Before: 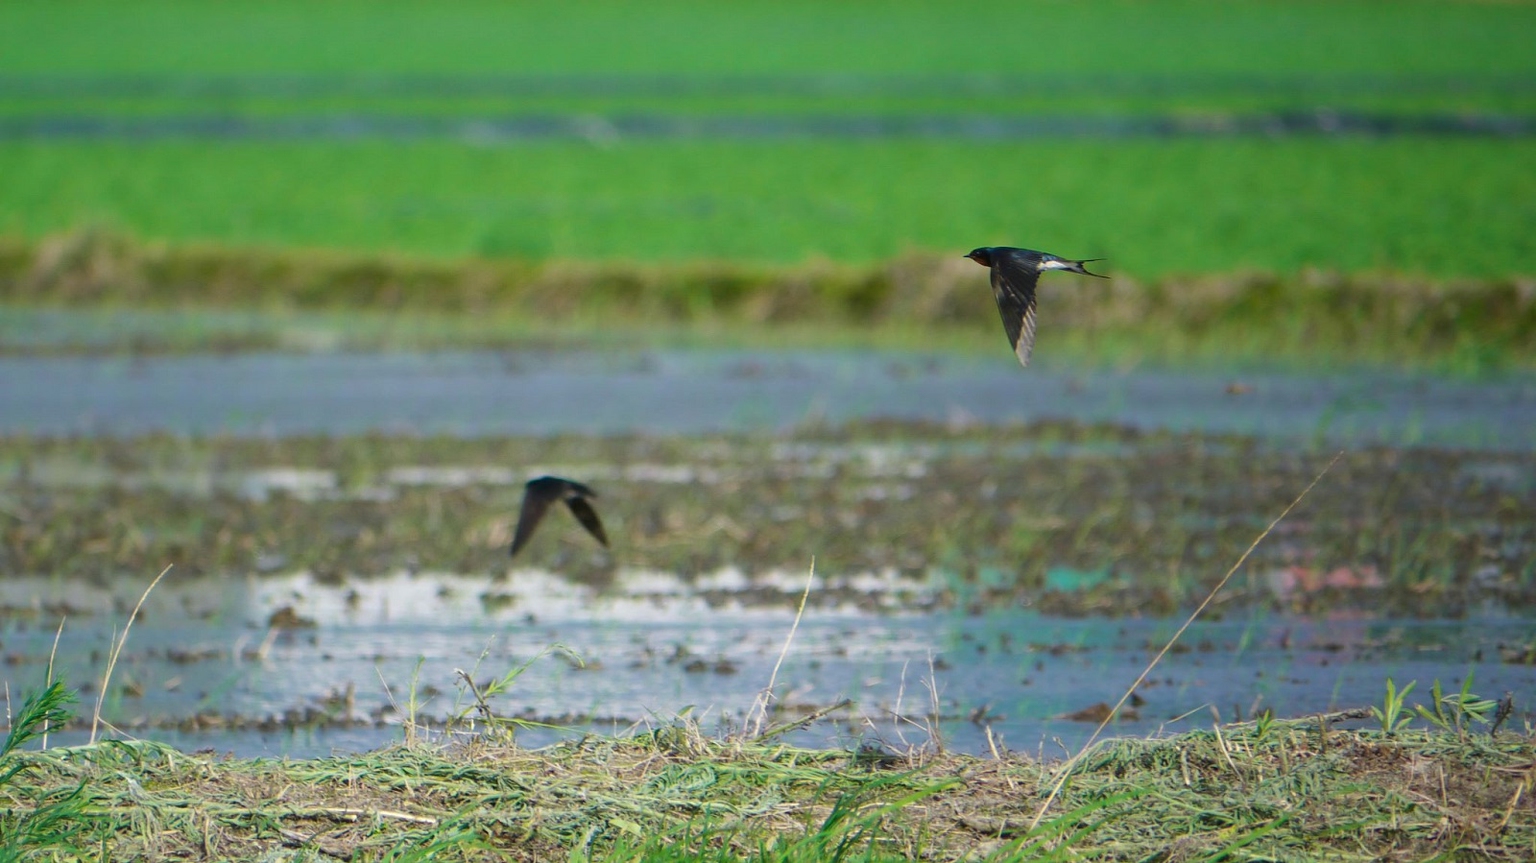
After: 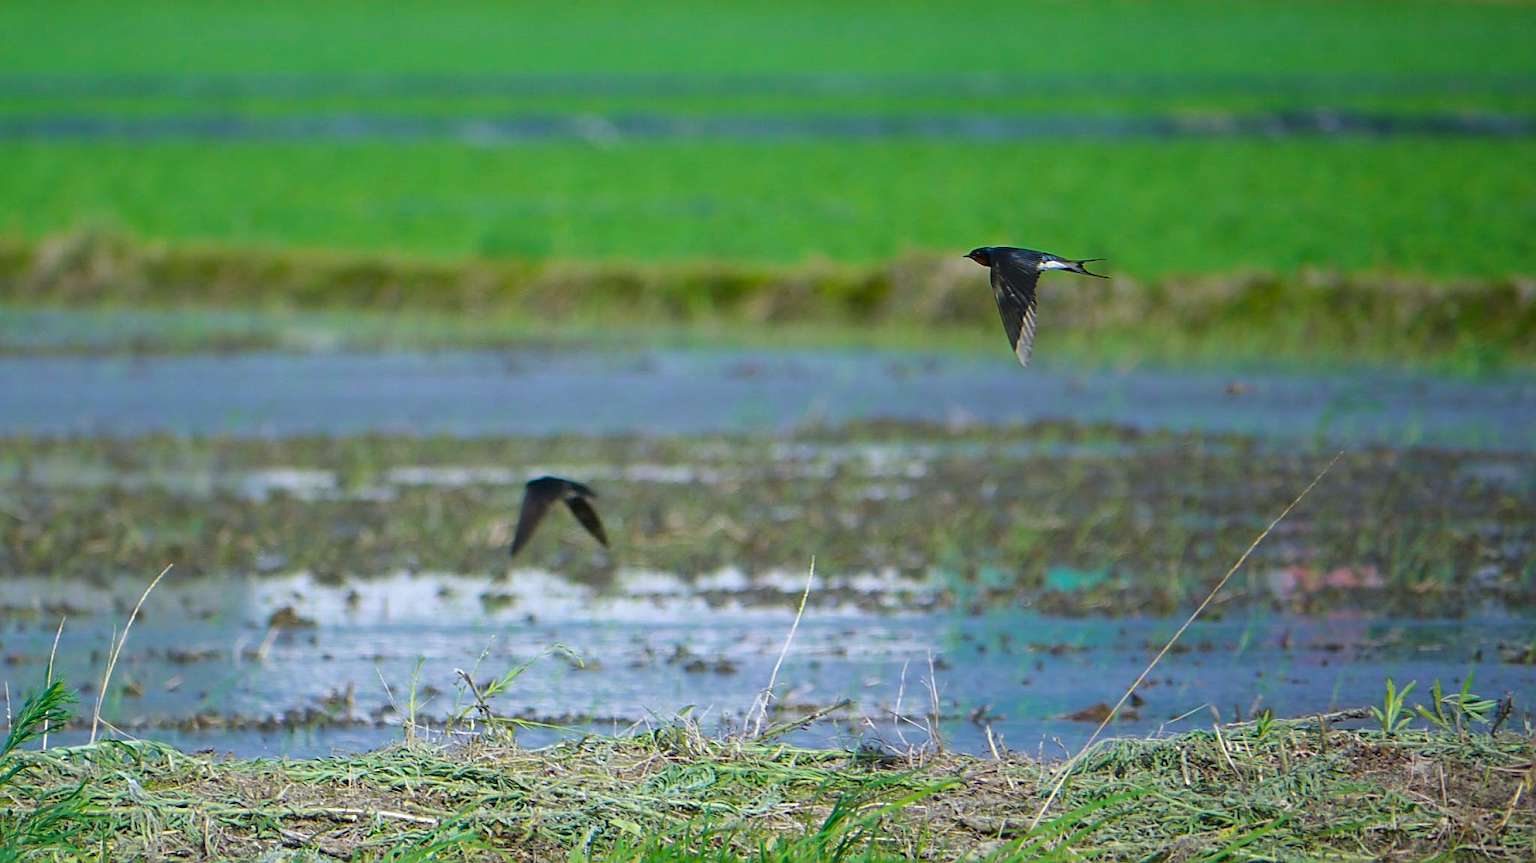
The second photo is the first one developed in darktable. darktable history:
white balance: red 0.954, blue 1.079
sharpen: on, module defaults
color balance rgb: perceptual saturation grading › global saturation 10%, global vibrance 10%
